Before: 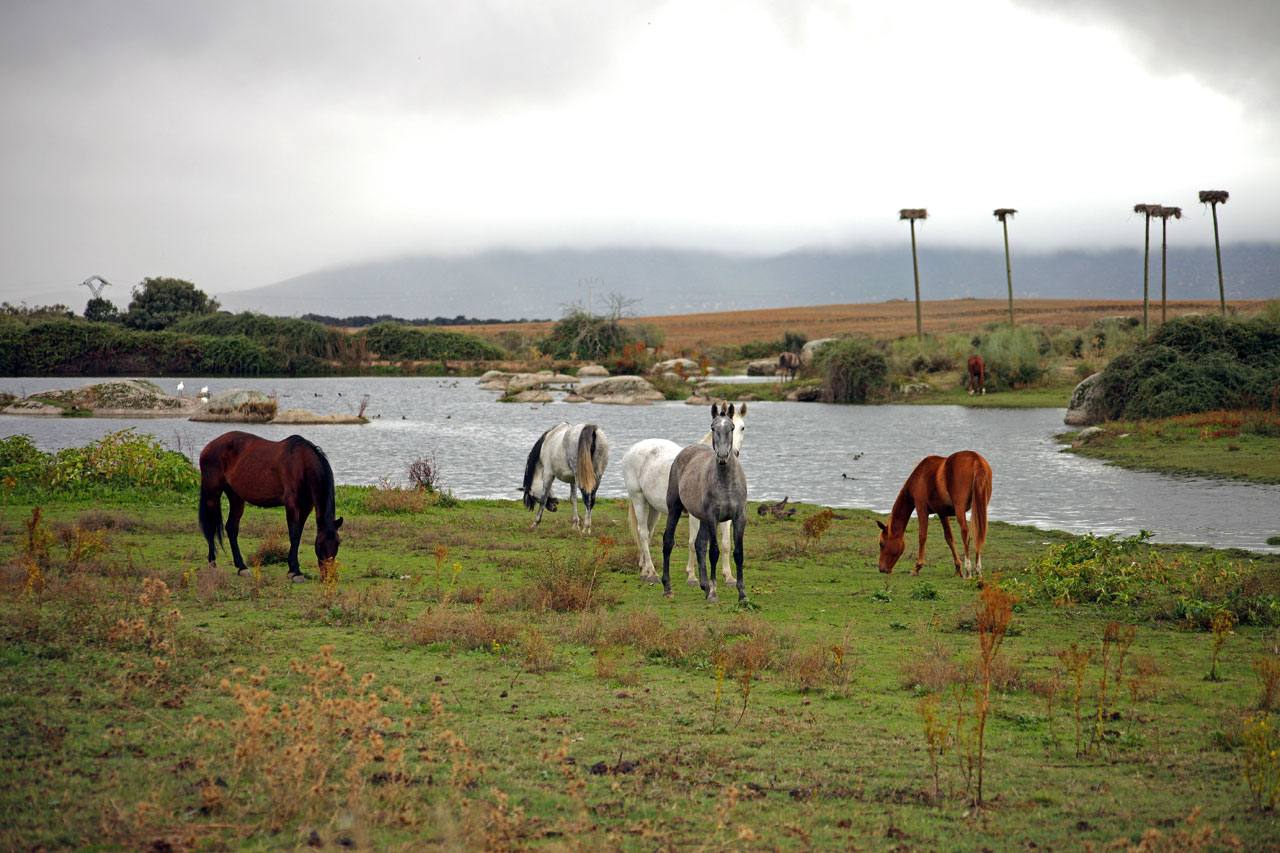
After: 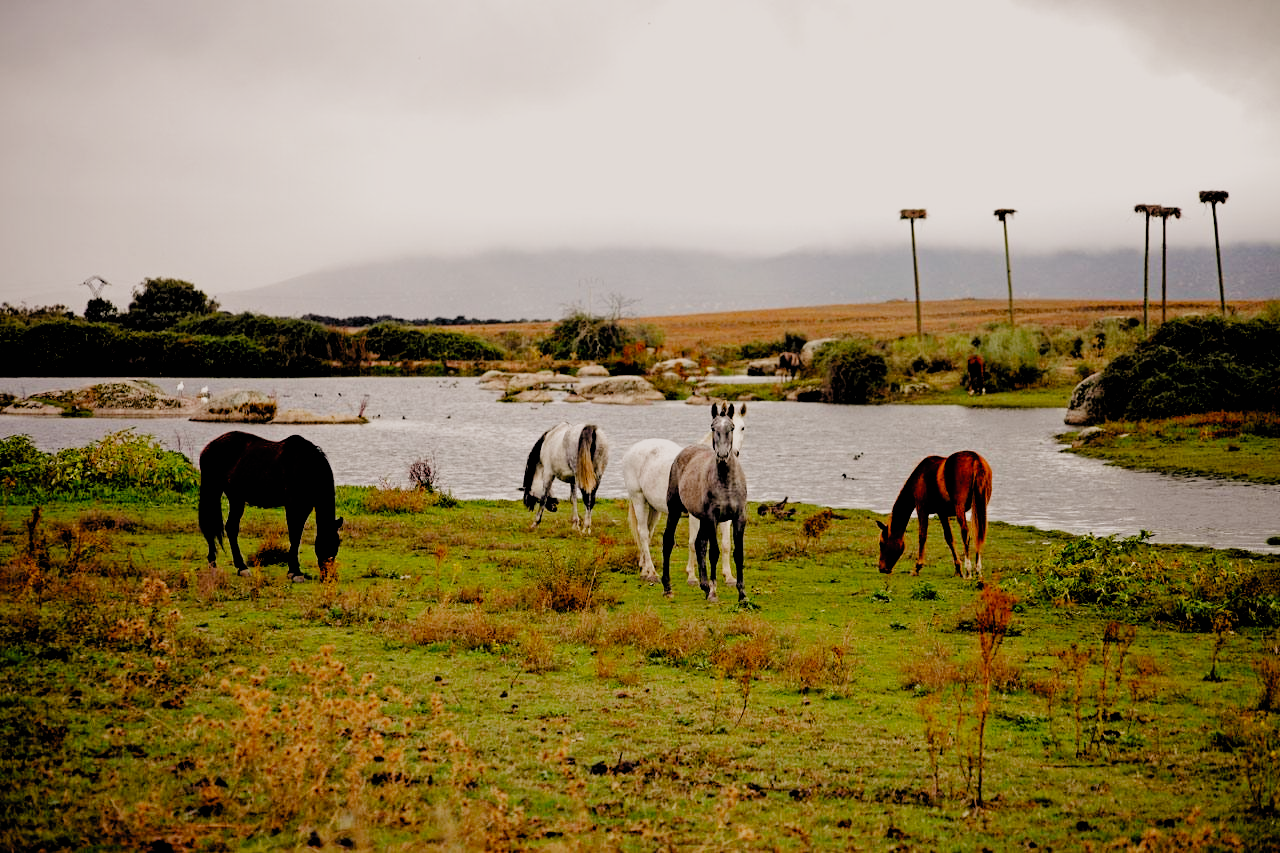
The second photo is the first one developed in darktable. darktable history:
tone equalizer: on, module defaults
filmic rgb: black relative exposure -2.85 EV, white relative exposure 4.56 EV, hardness 1.77, contrast 1.25, preserve chrominance no, color science v5 (2021)
white balance: red 1.127, blue 0.943
